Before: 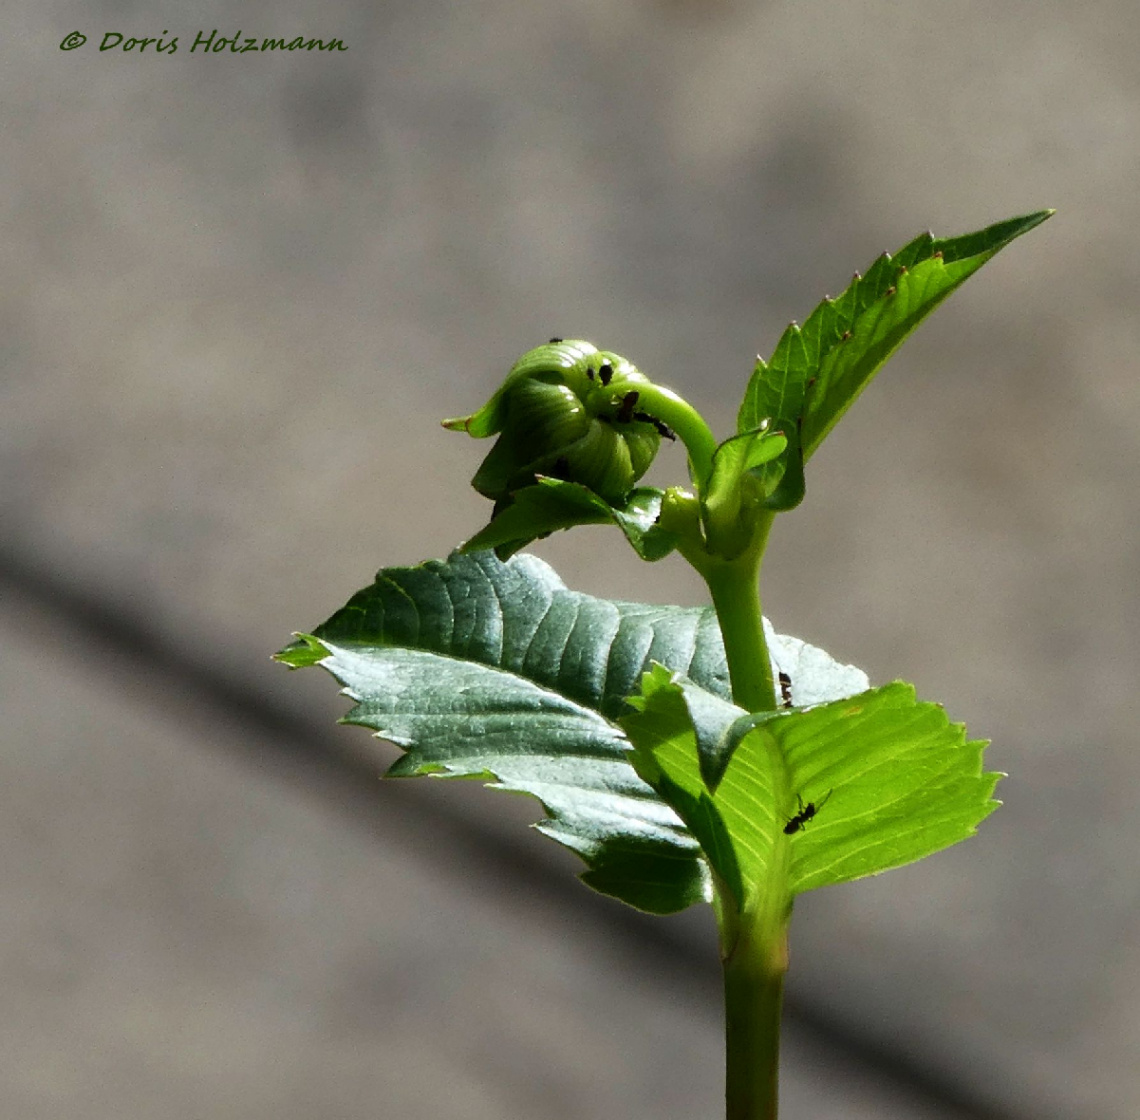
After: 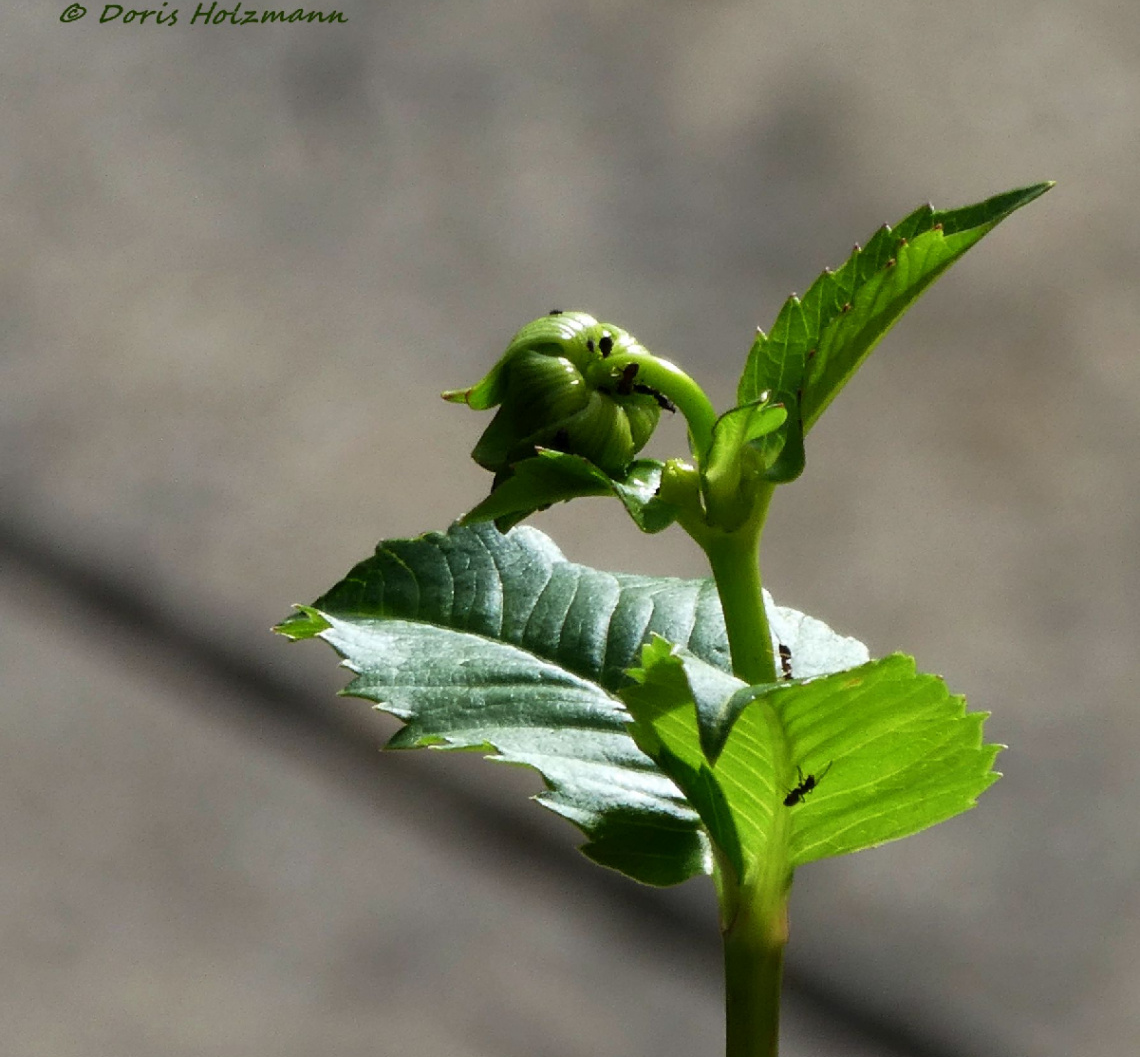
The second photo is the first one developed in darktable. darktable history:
crop and rotate: top 2.506%, bottom 3.031%
